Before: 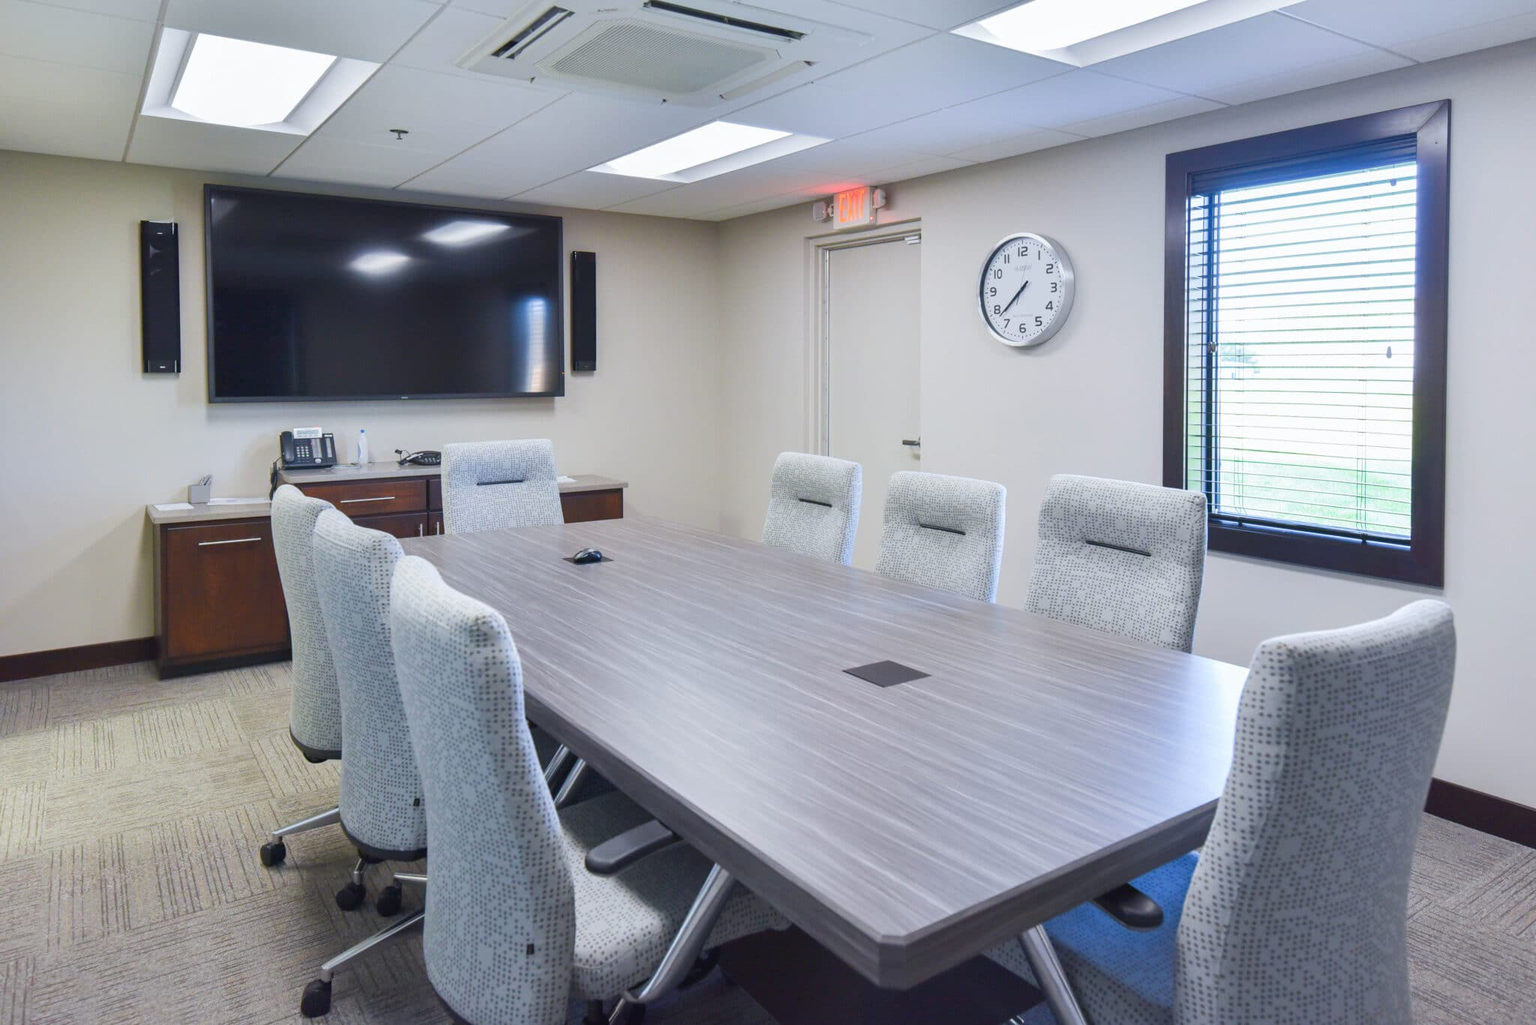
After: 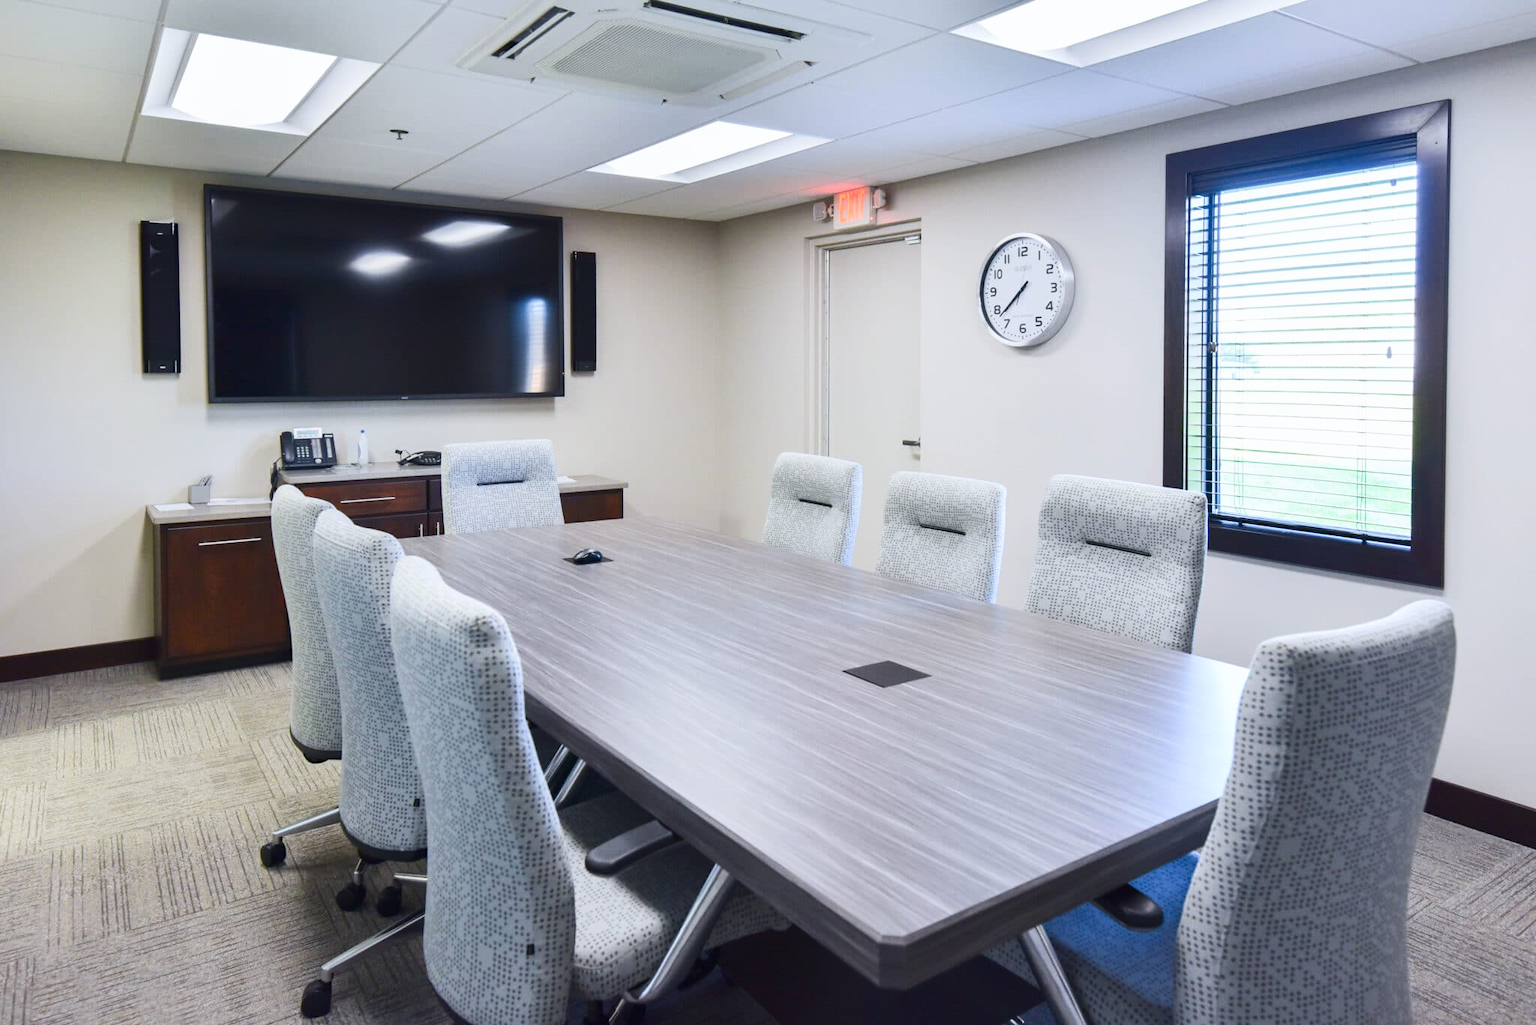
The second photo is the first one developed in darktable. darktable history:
contrast brightness saturation: contrast 0.215
